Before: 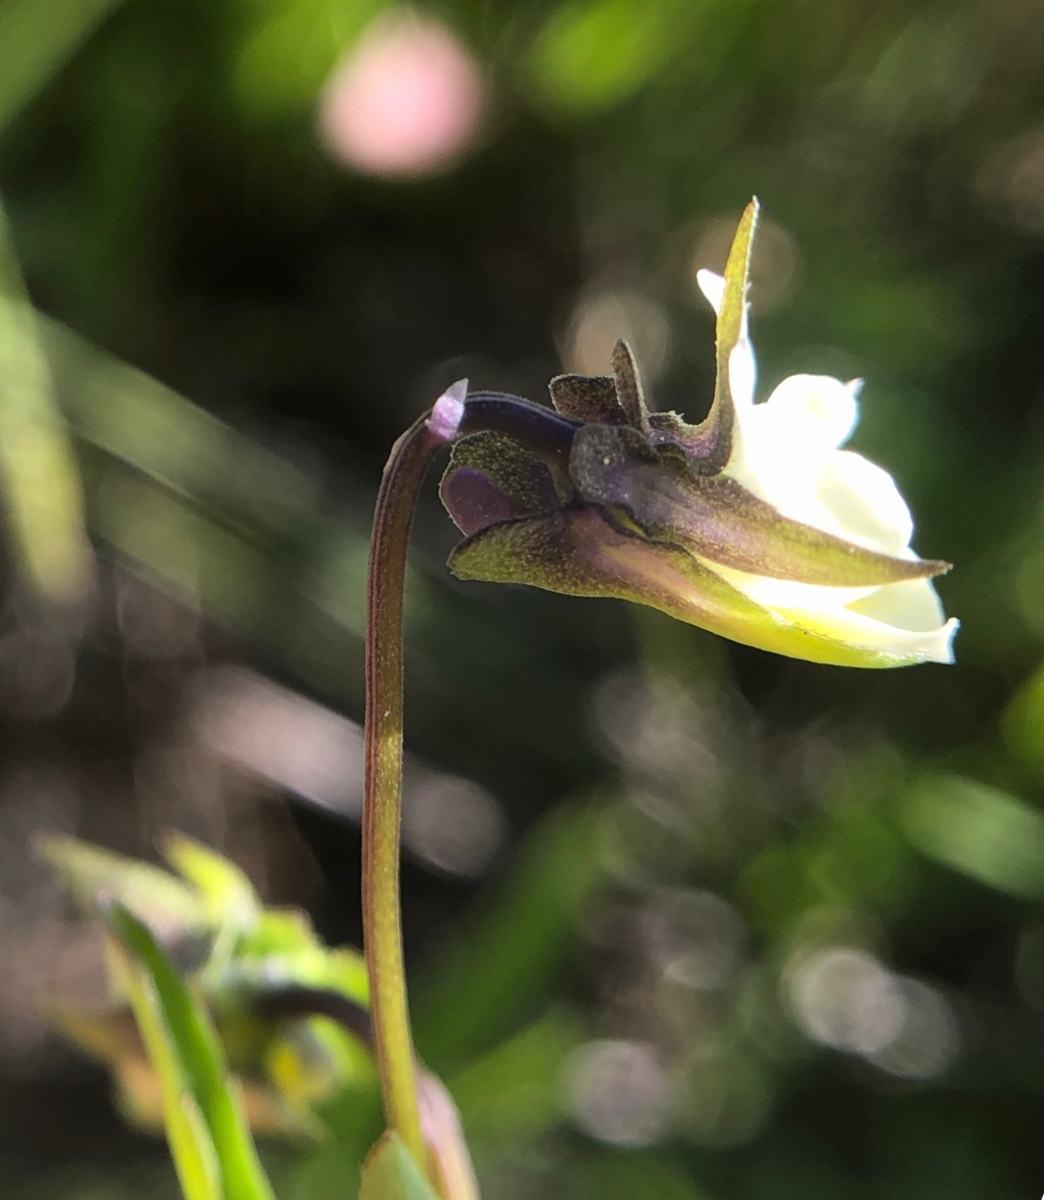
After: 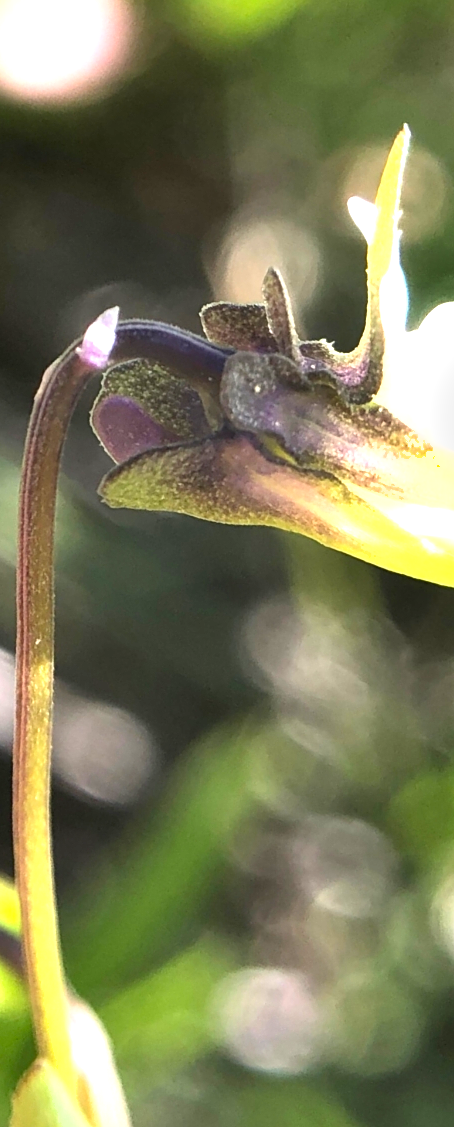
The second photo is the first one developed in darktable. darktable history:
crop: left 33.518%, top 6.081%, right 22.912%
shadows and highlights: soften with gaussian
exposure: black level correction 0, exposure 1.474 EV, compensate exposure bias true, compensate highlight preservation false
